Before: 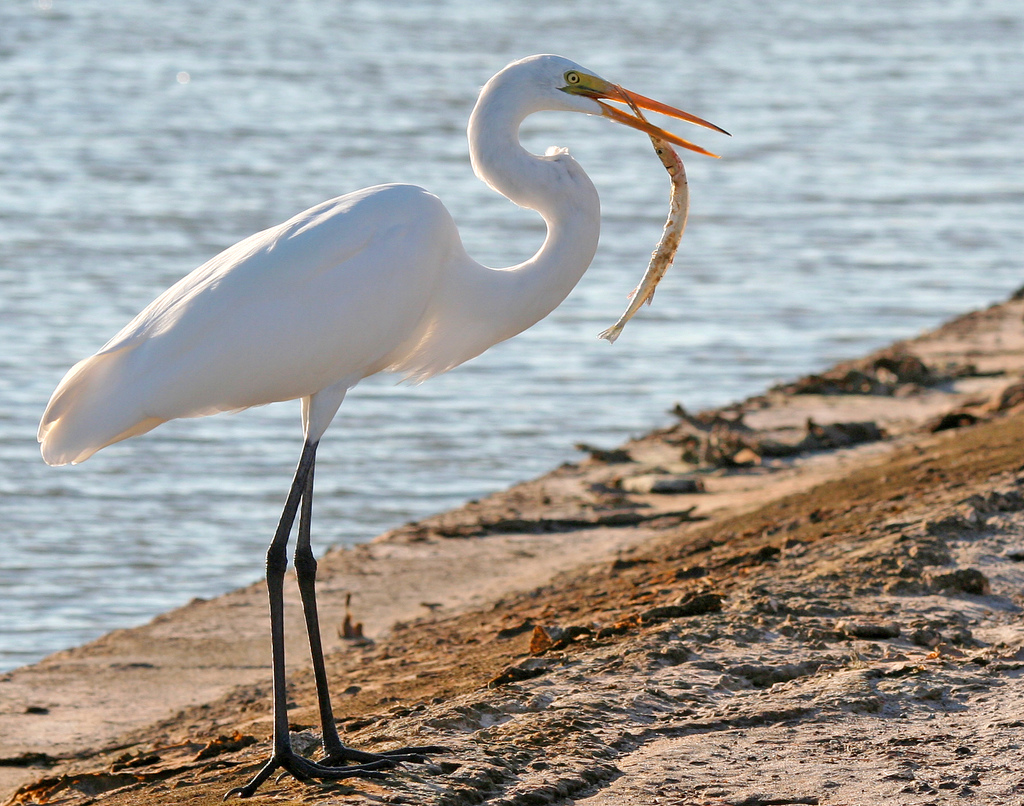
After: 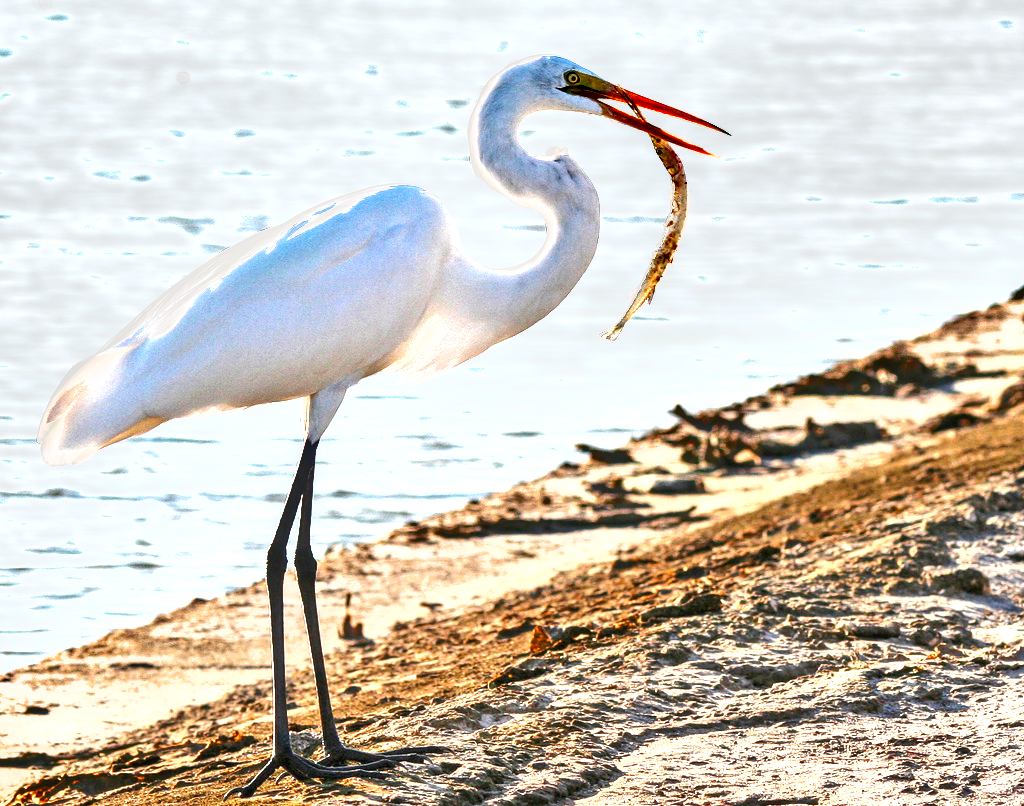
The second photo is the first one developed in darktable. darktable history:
exposure: black level correction 0, exposure 1.452 EV, compensate highlight preservation false
local contrast: on, module defaults
shadows and highlights: shadows 39.36, highlights -52.3, low approximation 0.01, soften with gaussian
